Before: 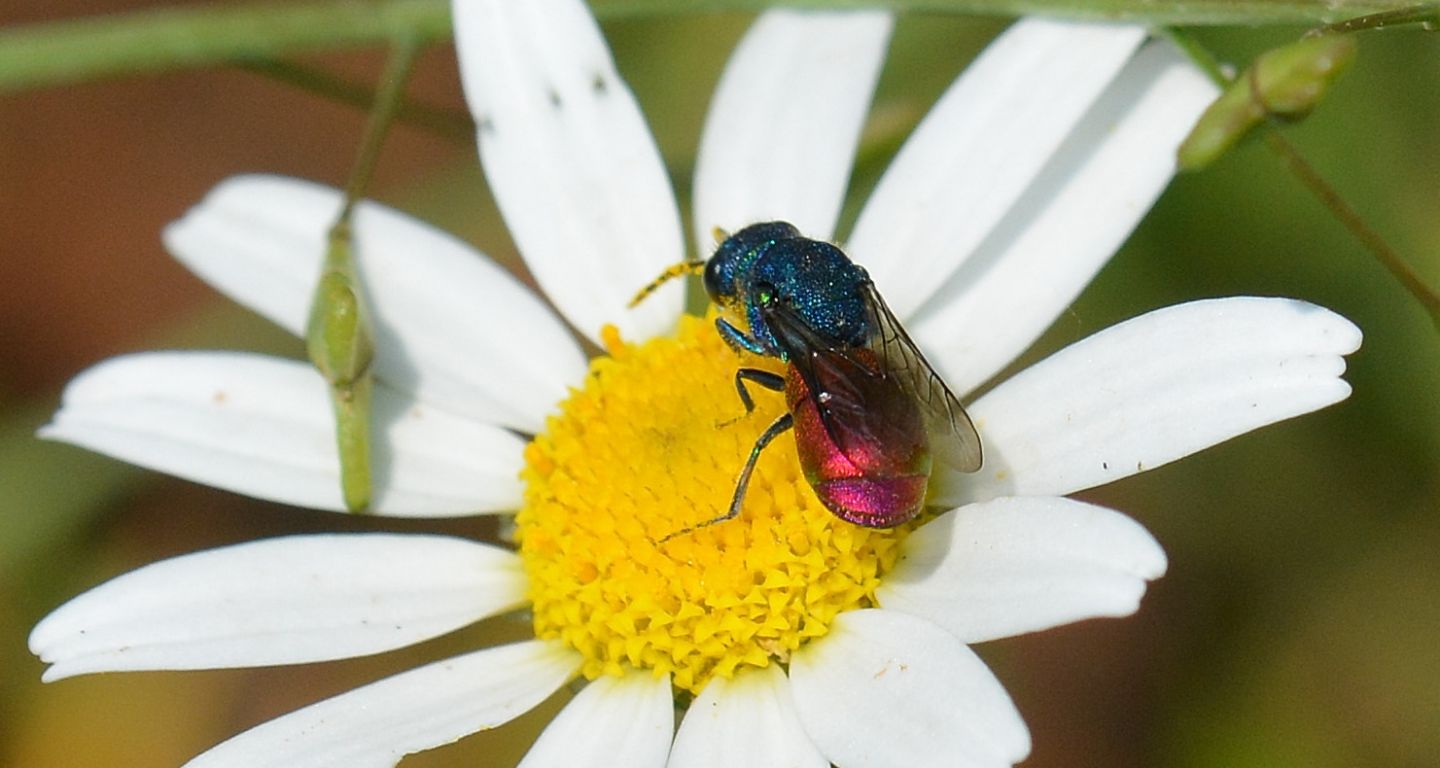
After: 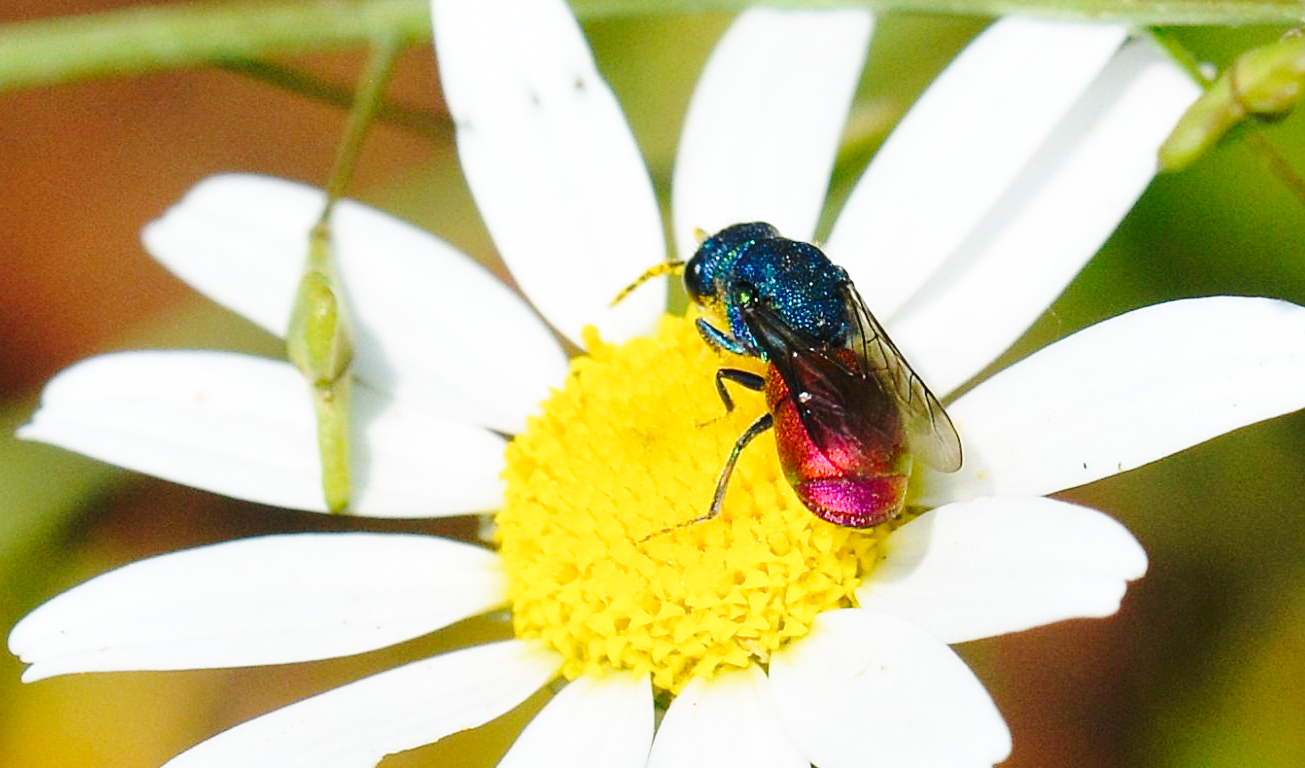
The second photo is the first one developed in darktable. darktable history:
crop and rotate: left 1.43%, right 7.918%
base curve: curves: ch0 [(0, 0) (0.032, 0.037) (0.105, 0.228) (0.435, 0.76) (0.856, 0.983) (1, 1)], preserve colors none
